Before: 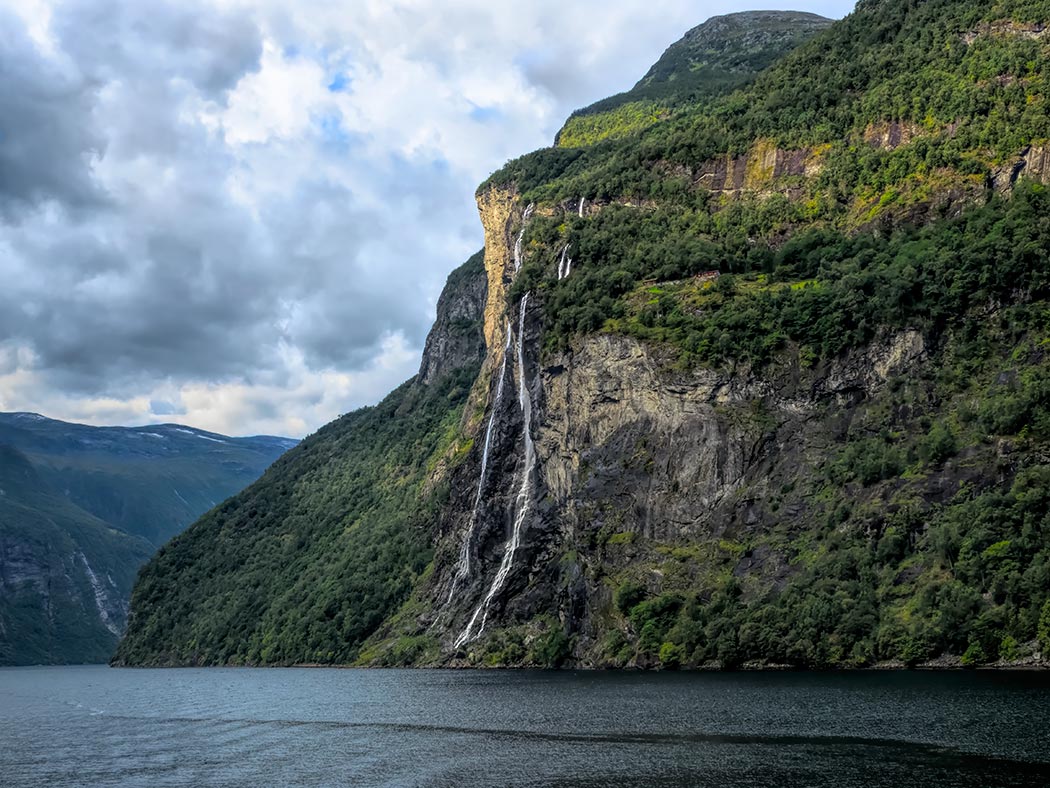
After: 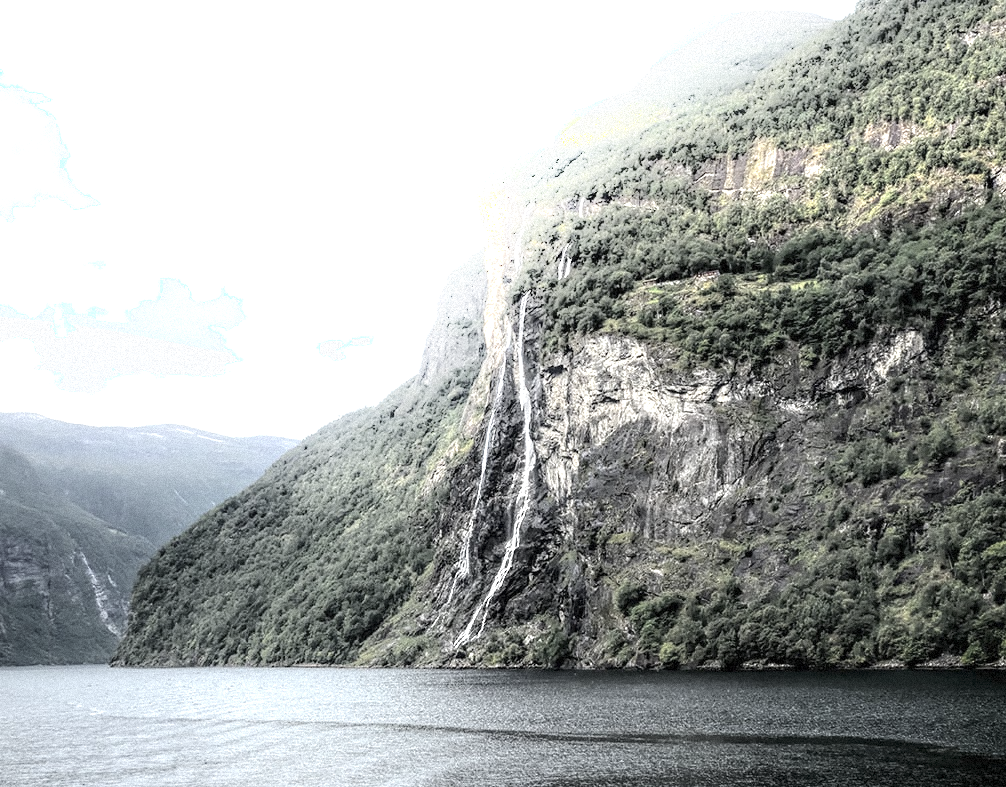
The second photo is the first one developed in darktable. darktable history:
crop: right 4.126%, bottom 0.031%
shadows and highlights: shadows -54.3, highlights 86.09, soften with gaussian
exposure: black level correction 0, exposure 1.741 EV, compensate exposure bias true, compensate highlight preservation false
grain: mid-tones bias 0%
color correction: saturation 0.3
